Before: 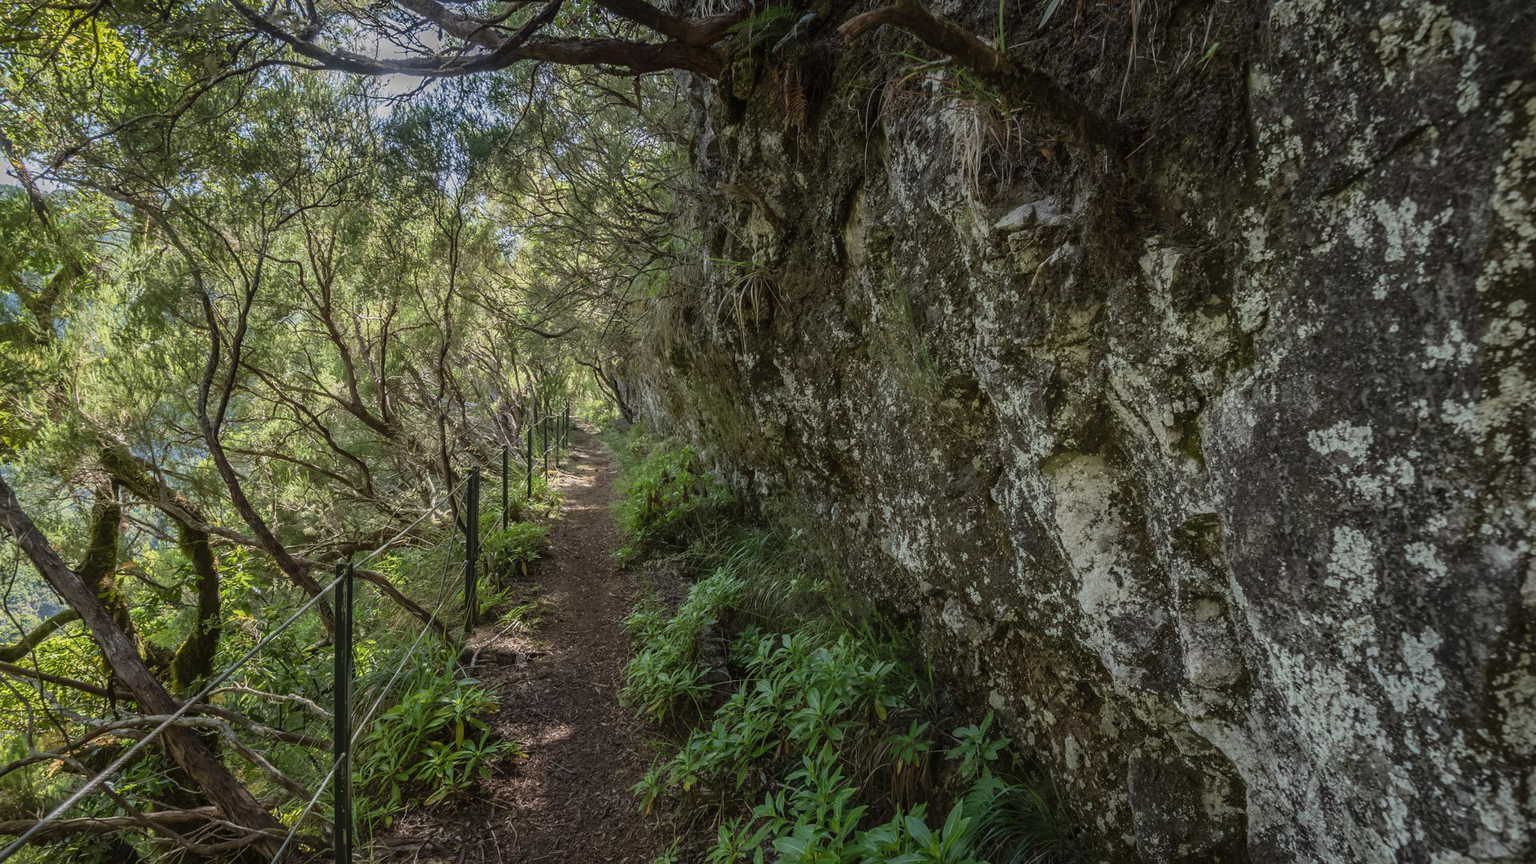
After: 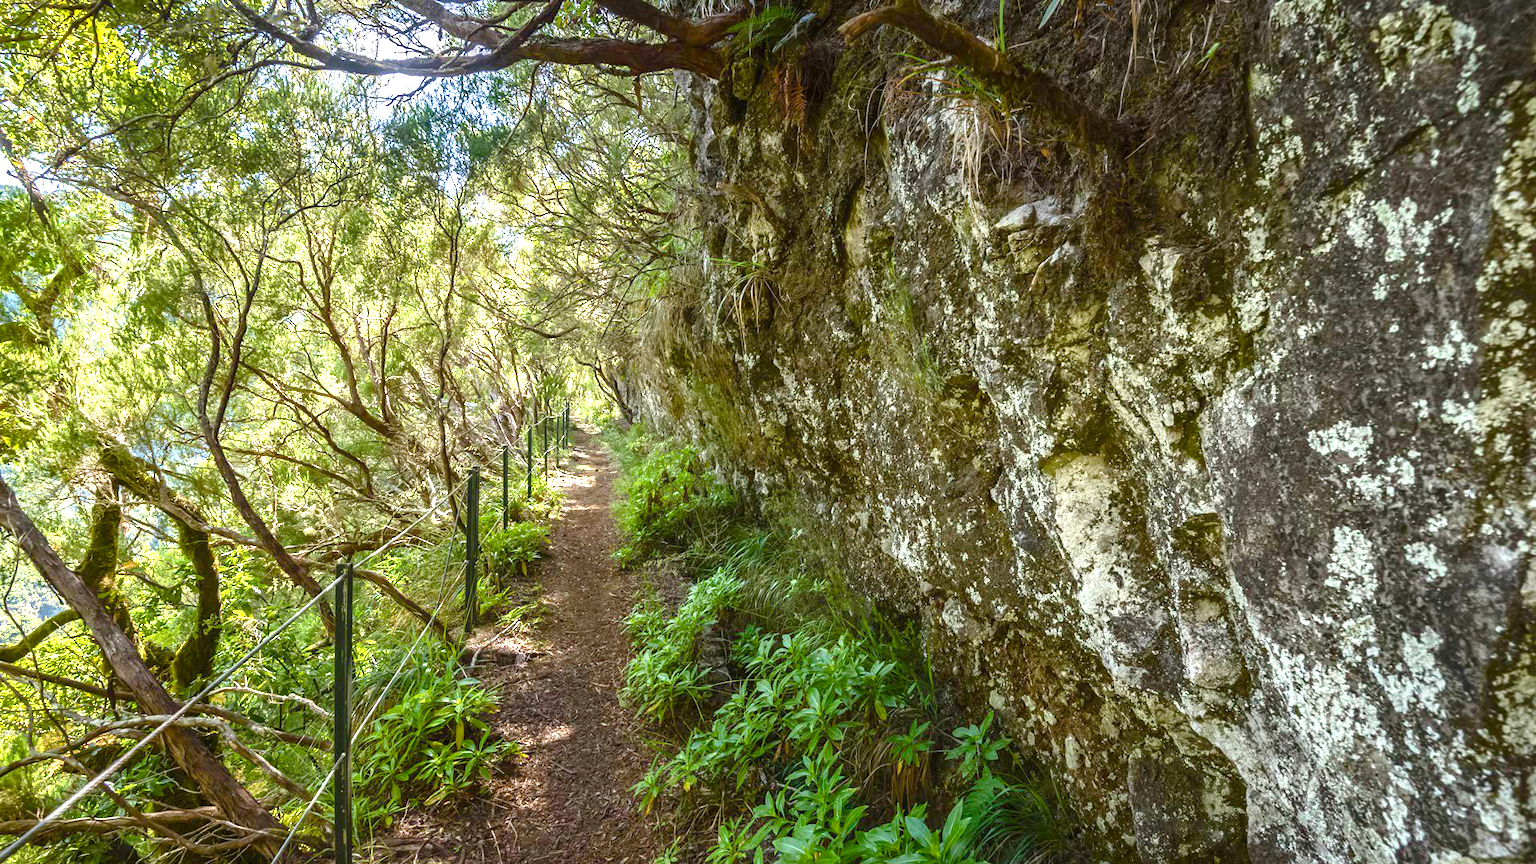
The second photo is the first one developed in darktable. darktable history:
color balance rgb: linear chroma grading › shadows -2.2%, linear chroma grading › highlights -15%, linear chroma grading › global chroma -10%, linear chroma grading › mid-tones -10%, perceptual saturation grading › global saturation 45%, perceptual saturation grading › highlights -50%, perceptual saturation grading › shadows 30%, perceptual brilliance grading › global brilliance 18%, global vibrance 45%
exposure: exposure 0.935 EV, compensate highlight preservation false
